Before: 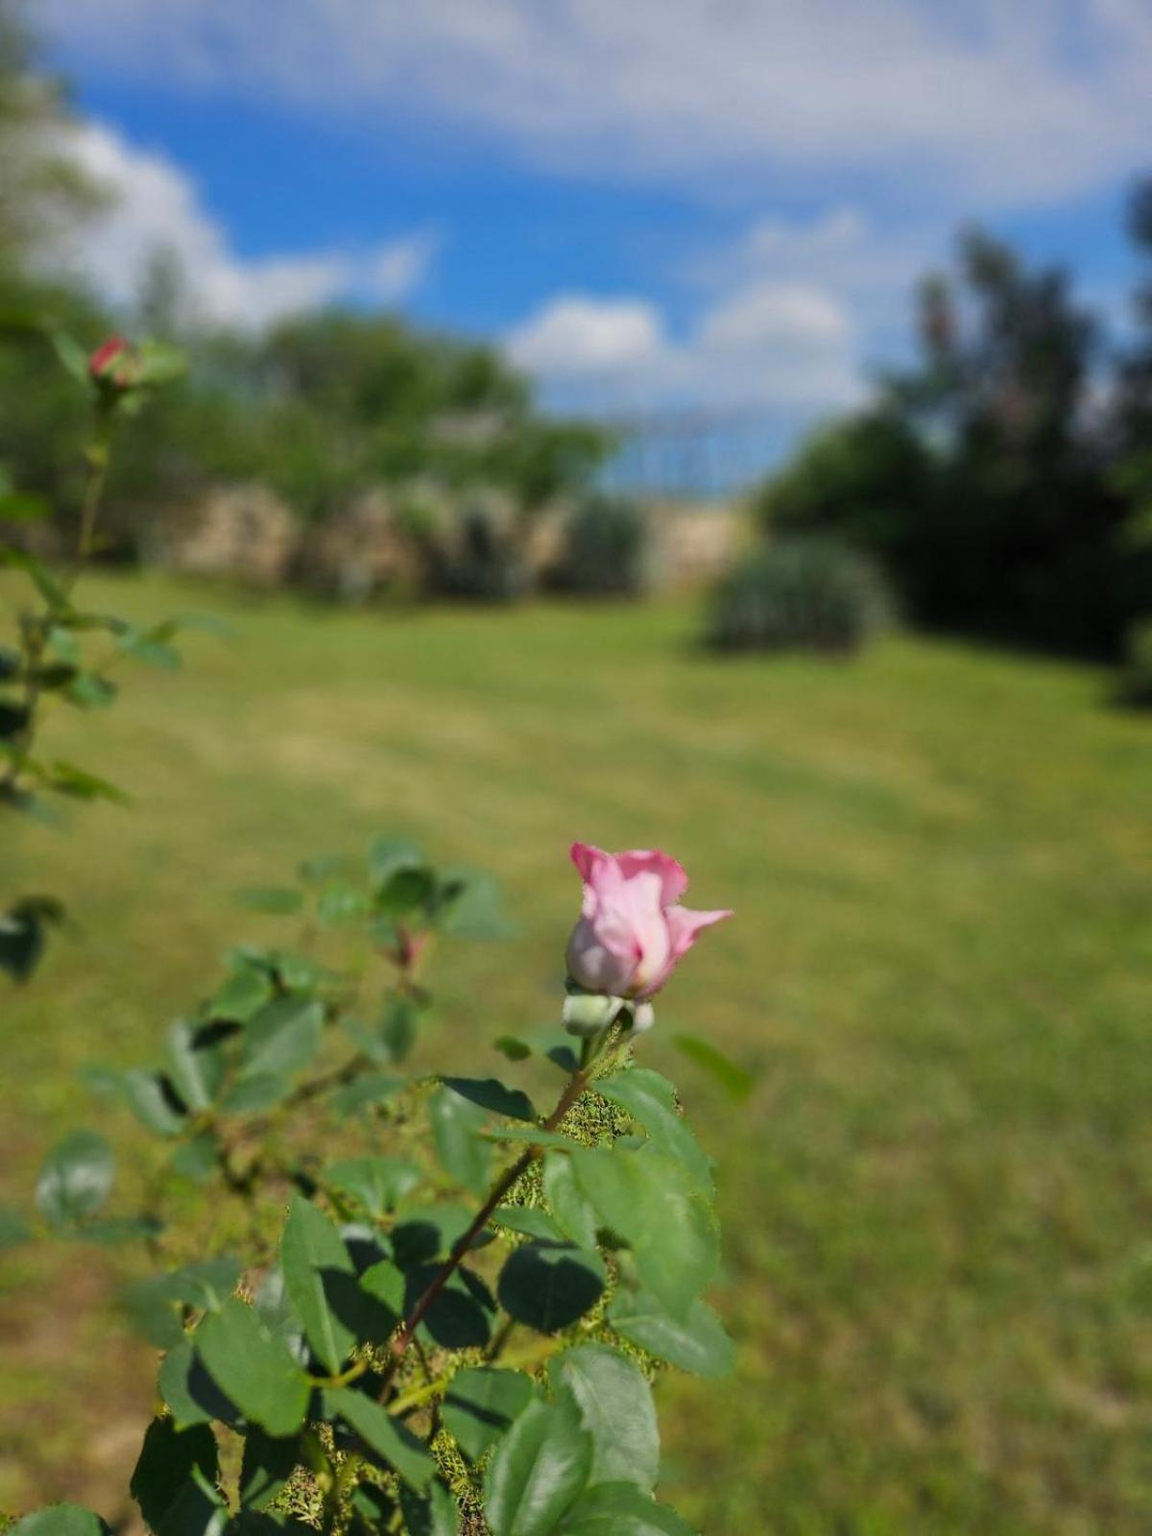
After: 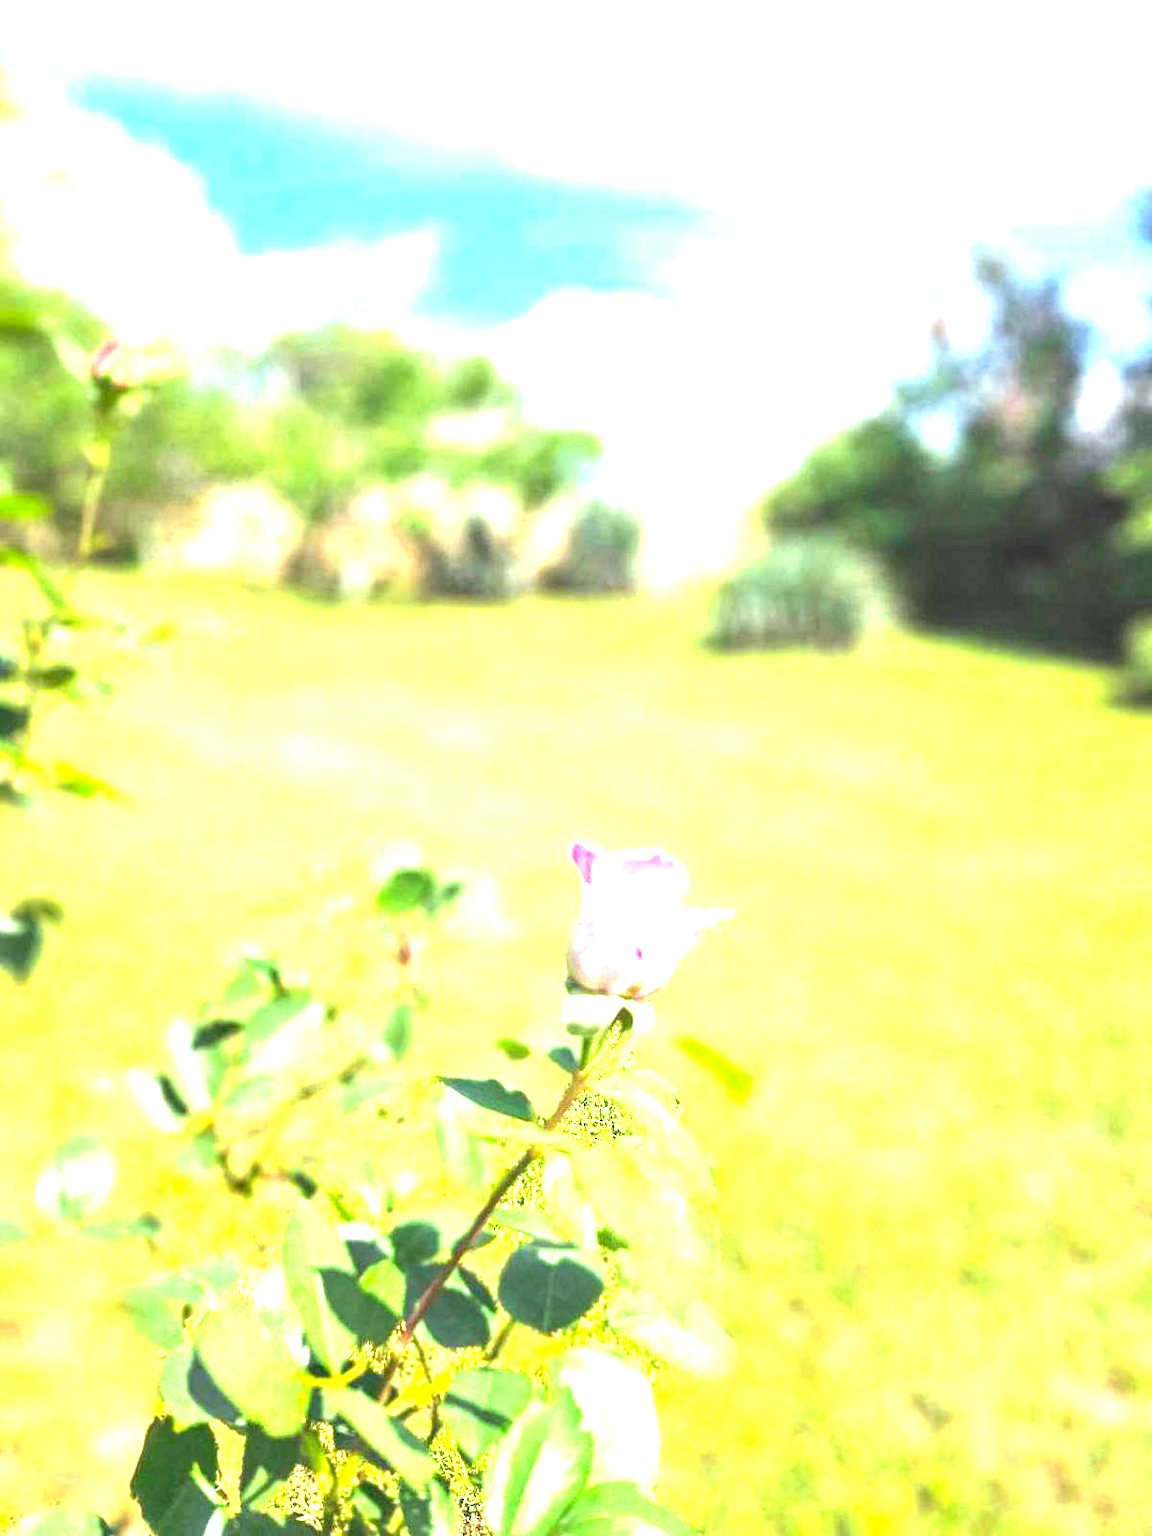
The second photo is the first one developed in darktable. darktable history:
levels: levels [0, 0.281, 0.562]
local contrast: detail 109%
exposure: black level correction 0, exposure 1.2 EV, compensate highlight preservation false
